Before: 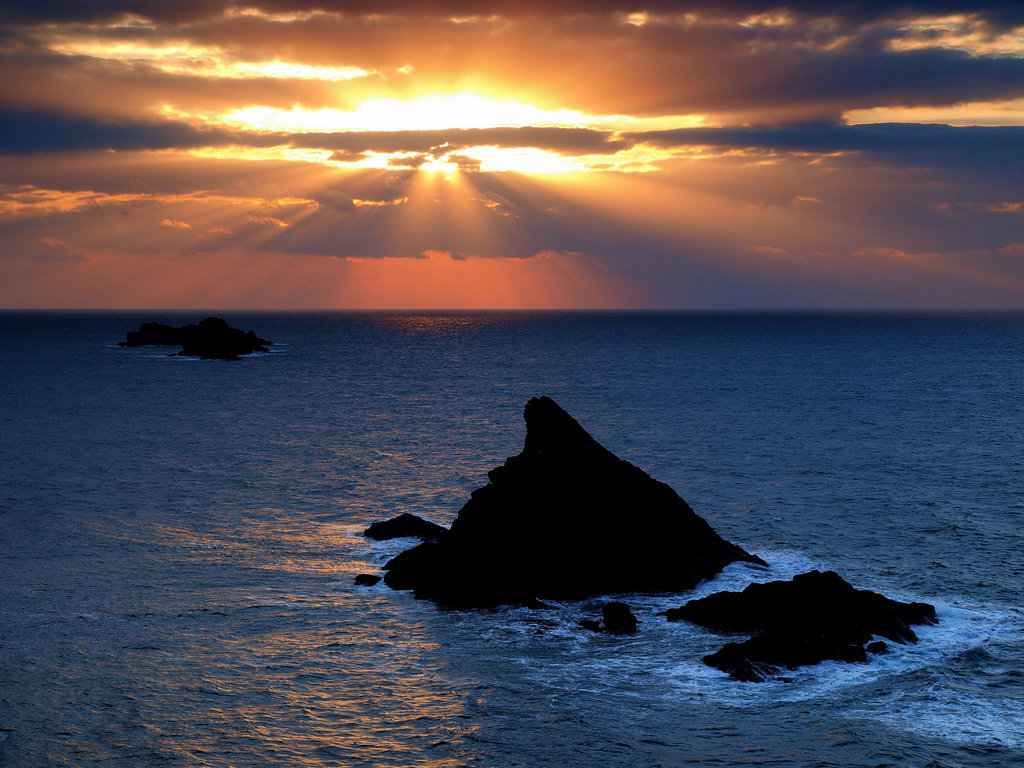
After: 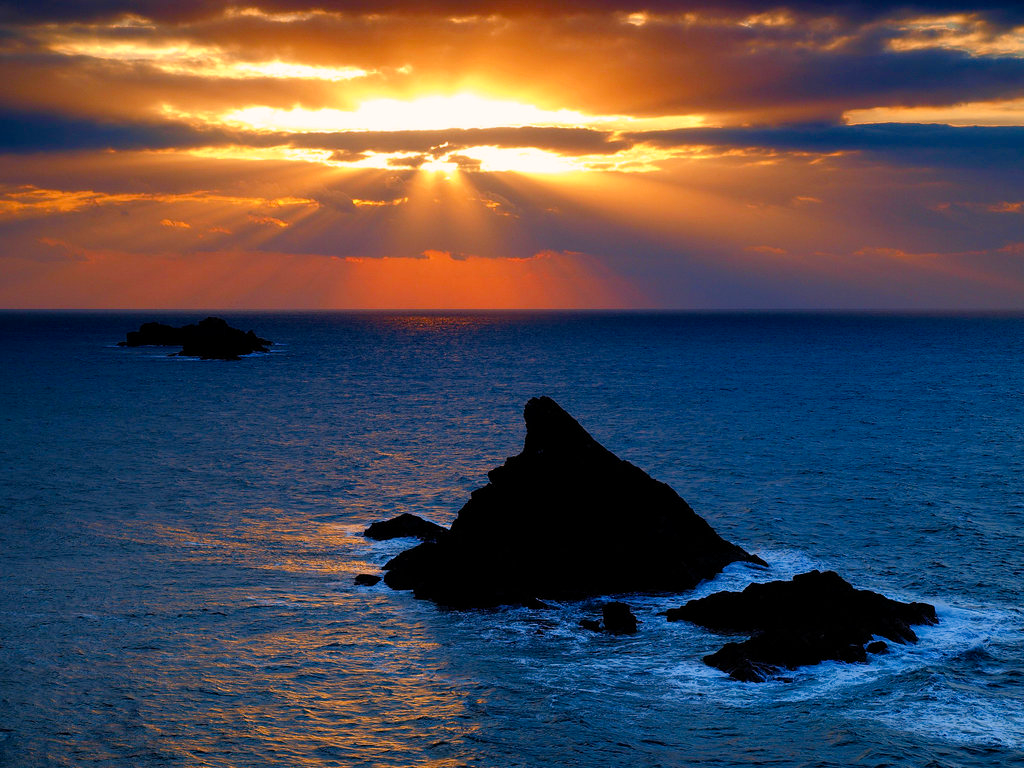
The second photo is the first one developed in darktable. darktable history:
color balance rgb: highlights gain › chroma 1.615%, highlights gain › hue 56.44°, perceptual saturation grading › global saturation 34.98%, perceptual saturation grading › highlights -29.893%, perceptual saturation grading › shadows 35.936%
